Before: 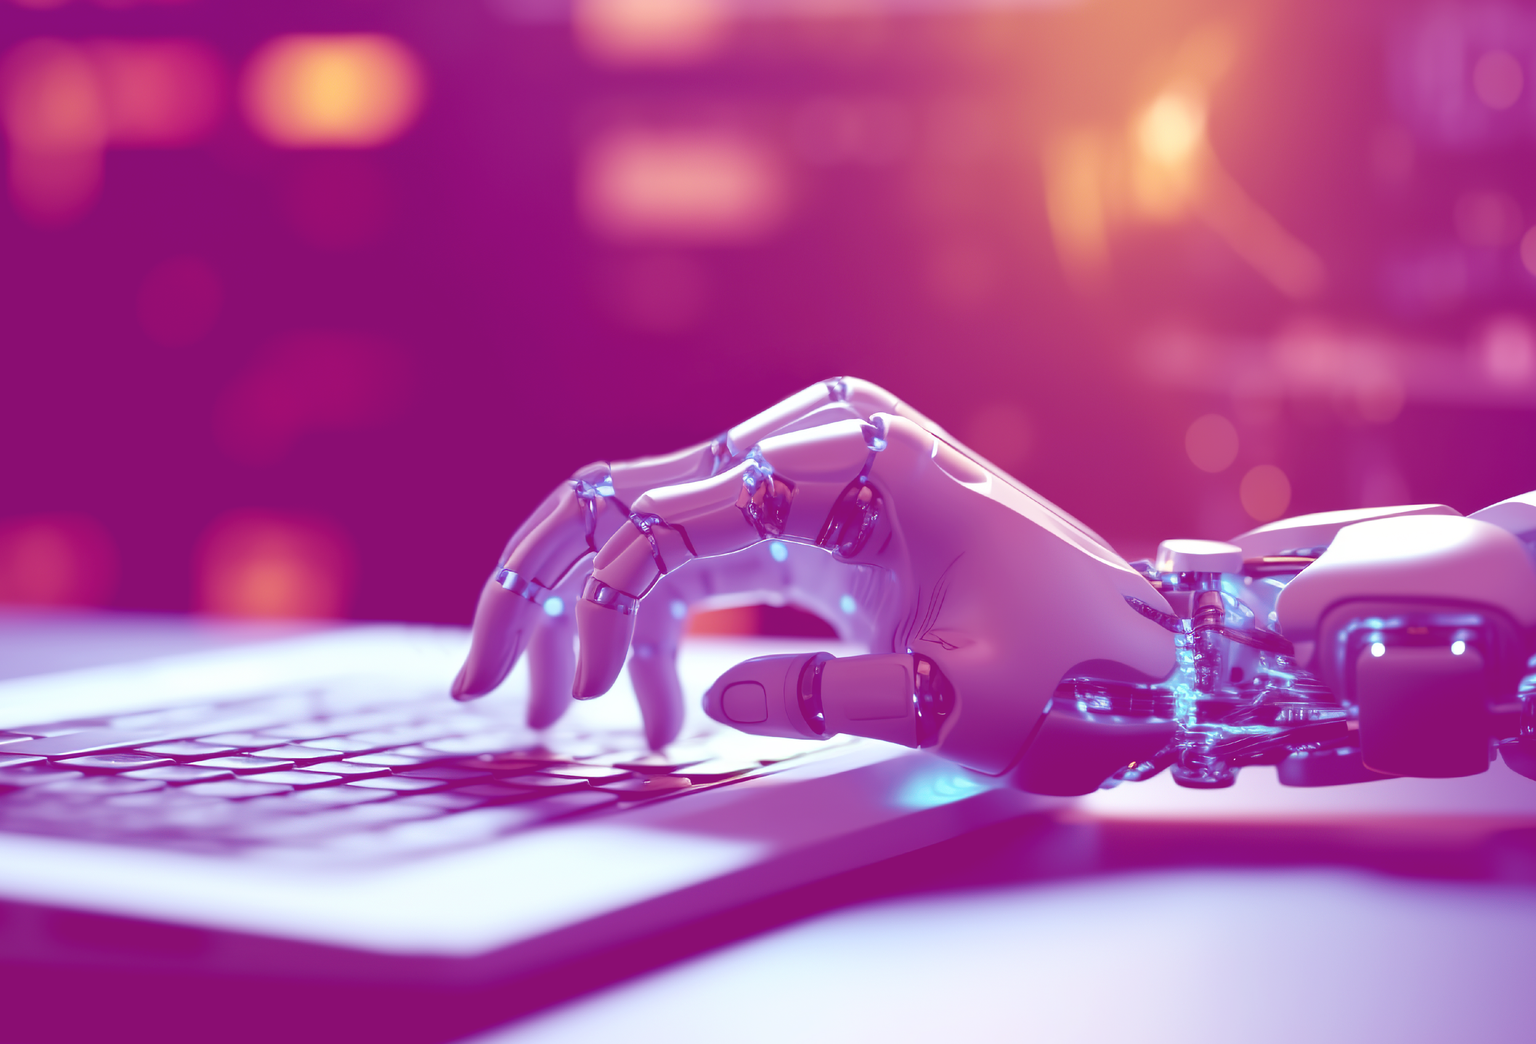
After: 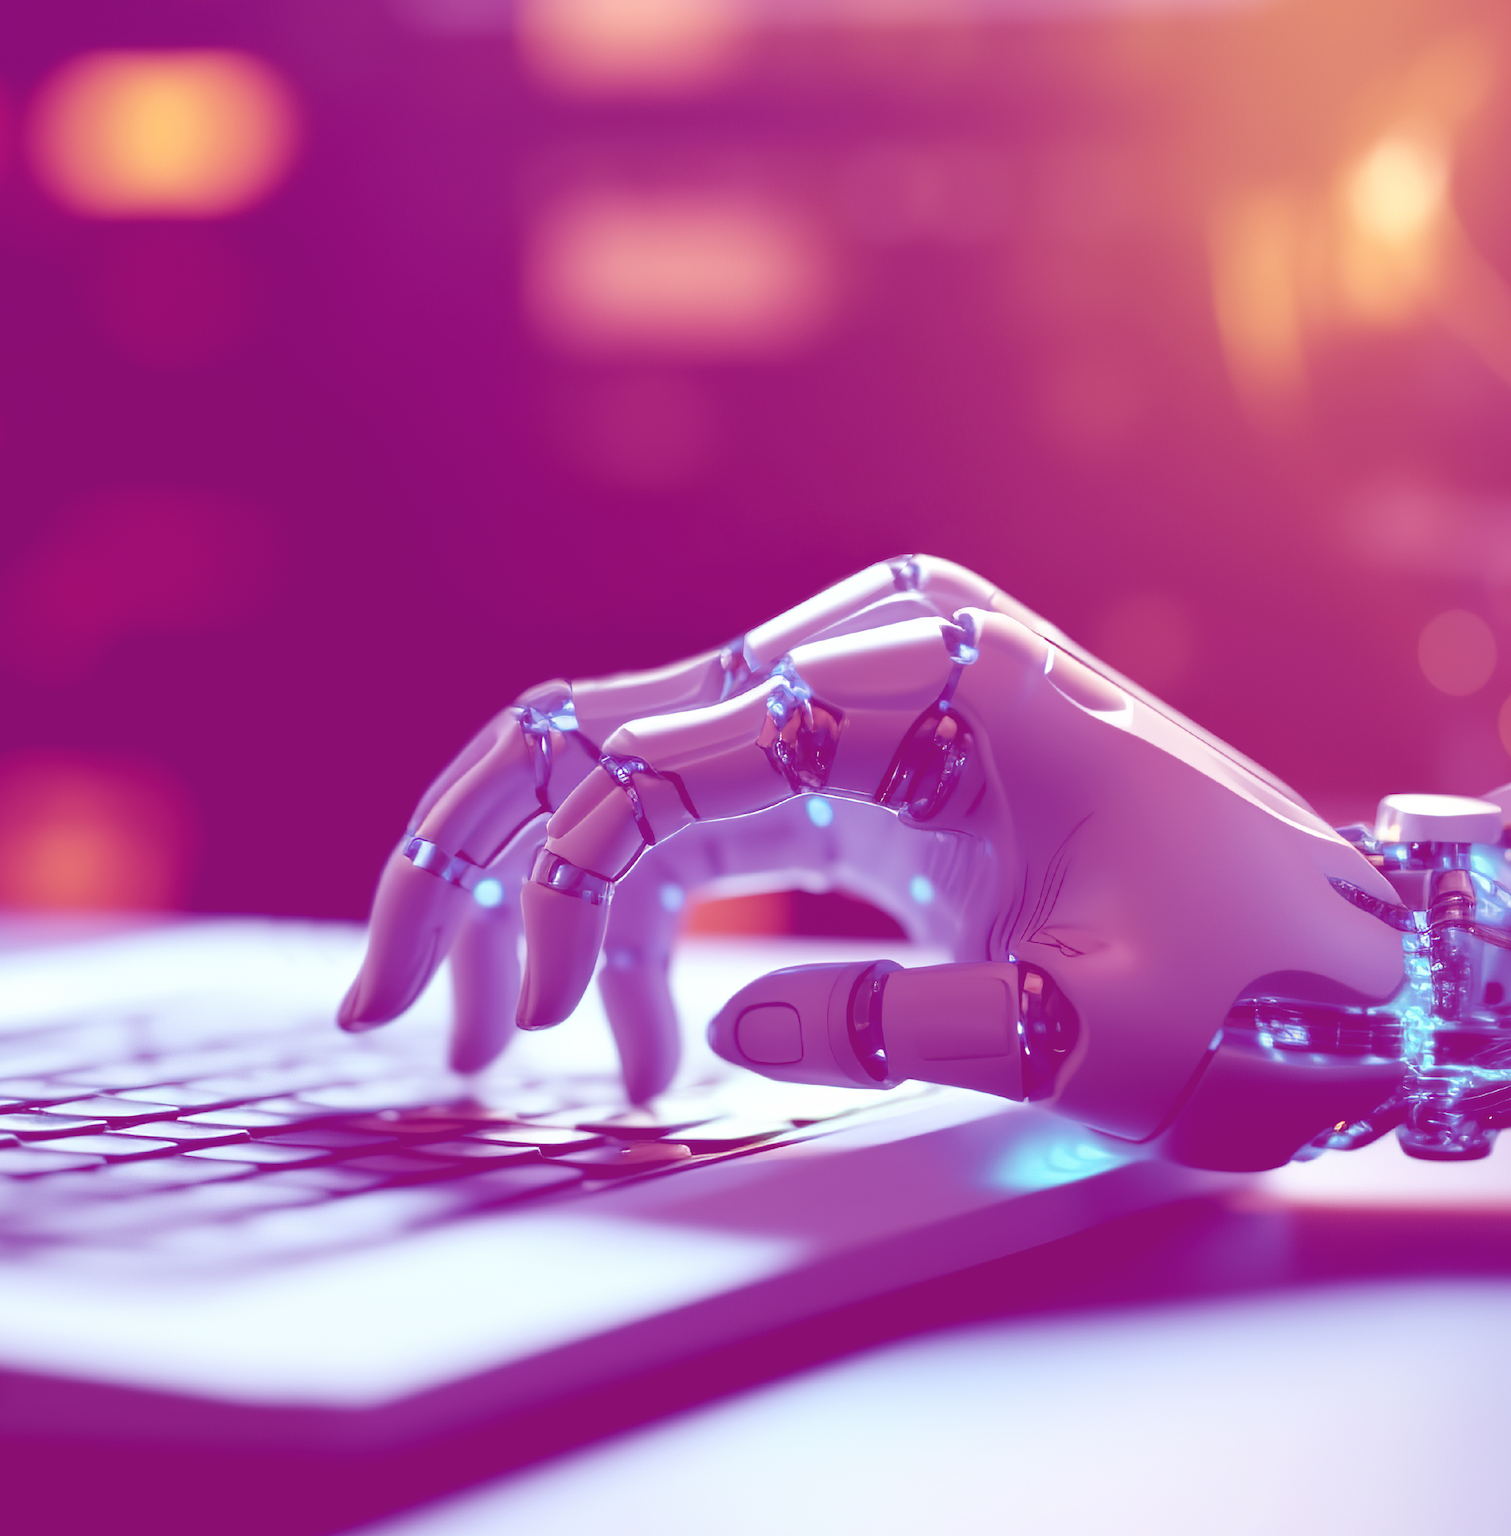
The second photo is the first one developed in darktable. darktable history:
crop and rotate: left 14.458%, right 18.675%
